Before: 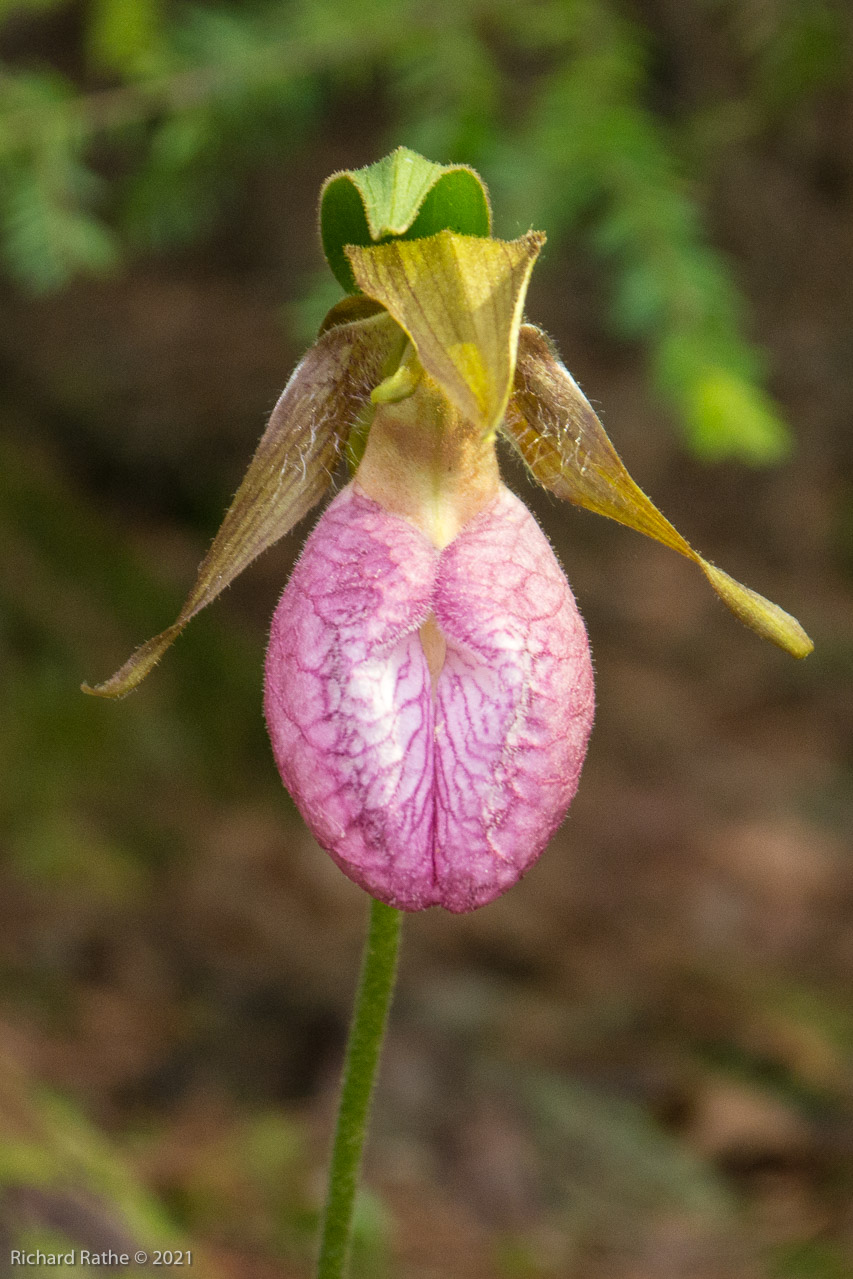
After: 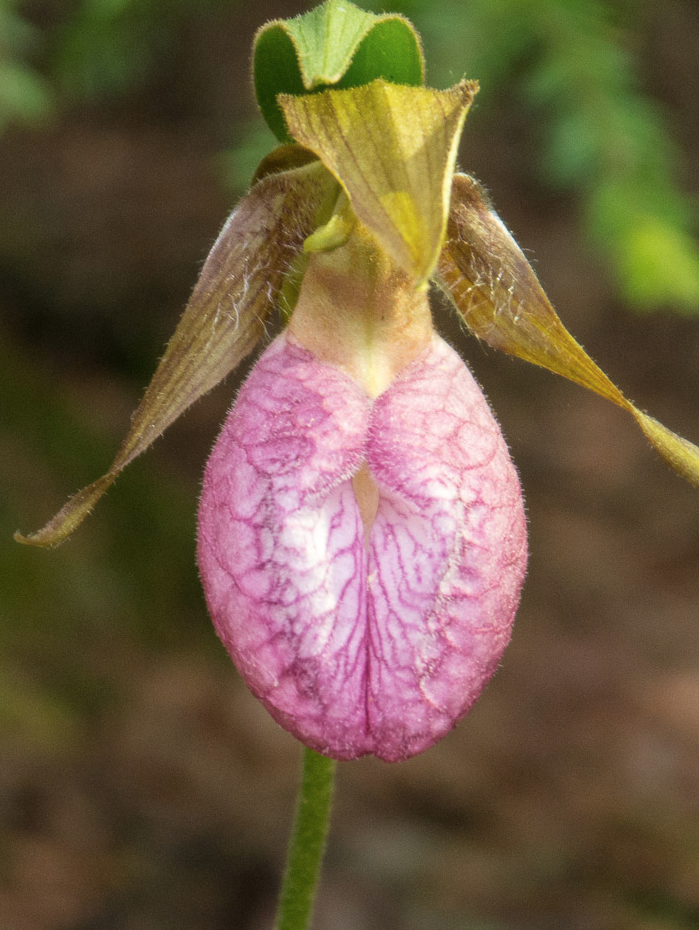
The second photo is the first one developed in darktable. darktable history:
crop: left 7.856%, top 11.836%, right 10.12%, bottom 15.387%
exposure: compensate highlight preservation false
soften: size 10%, saturation 50%, brightness 0.2 EV, mix 10%
